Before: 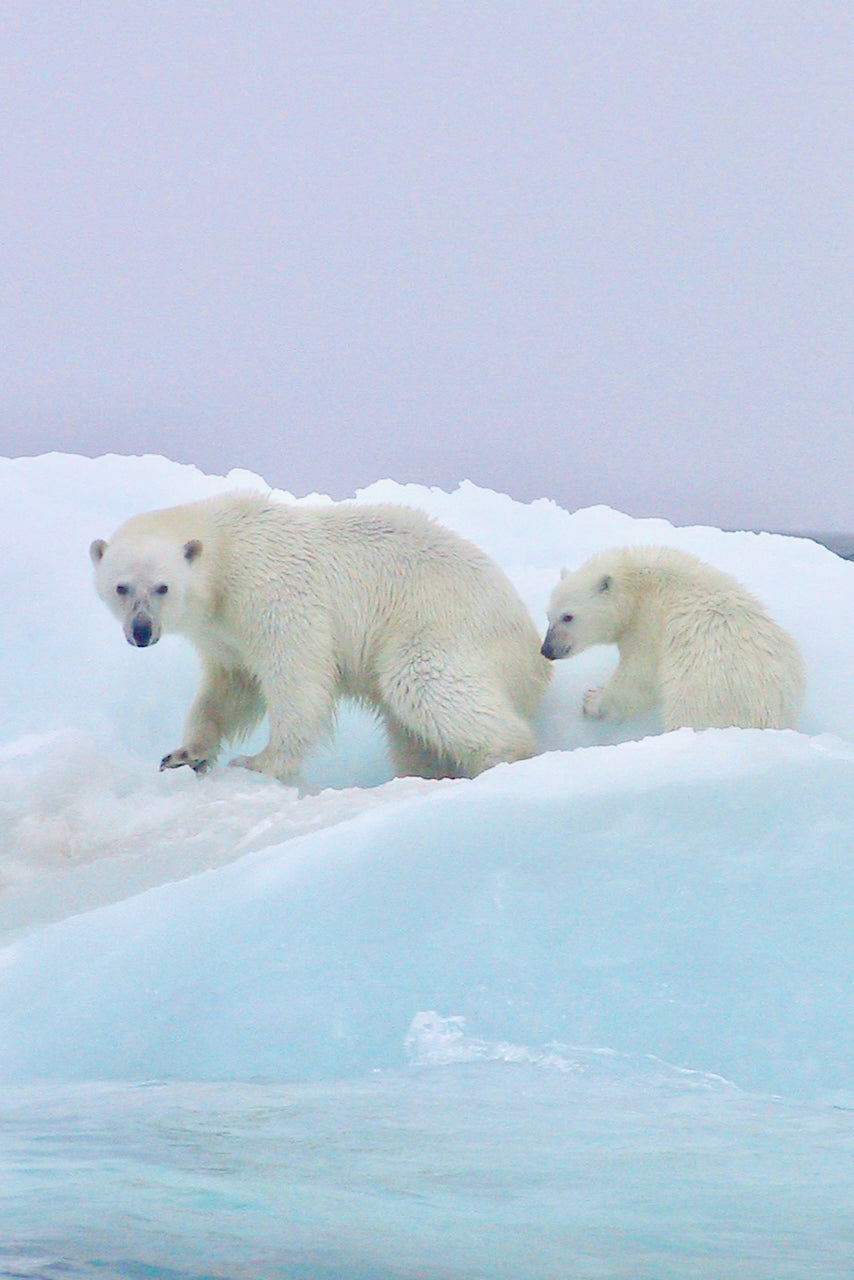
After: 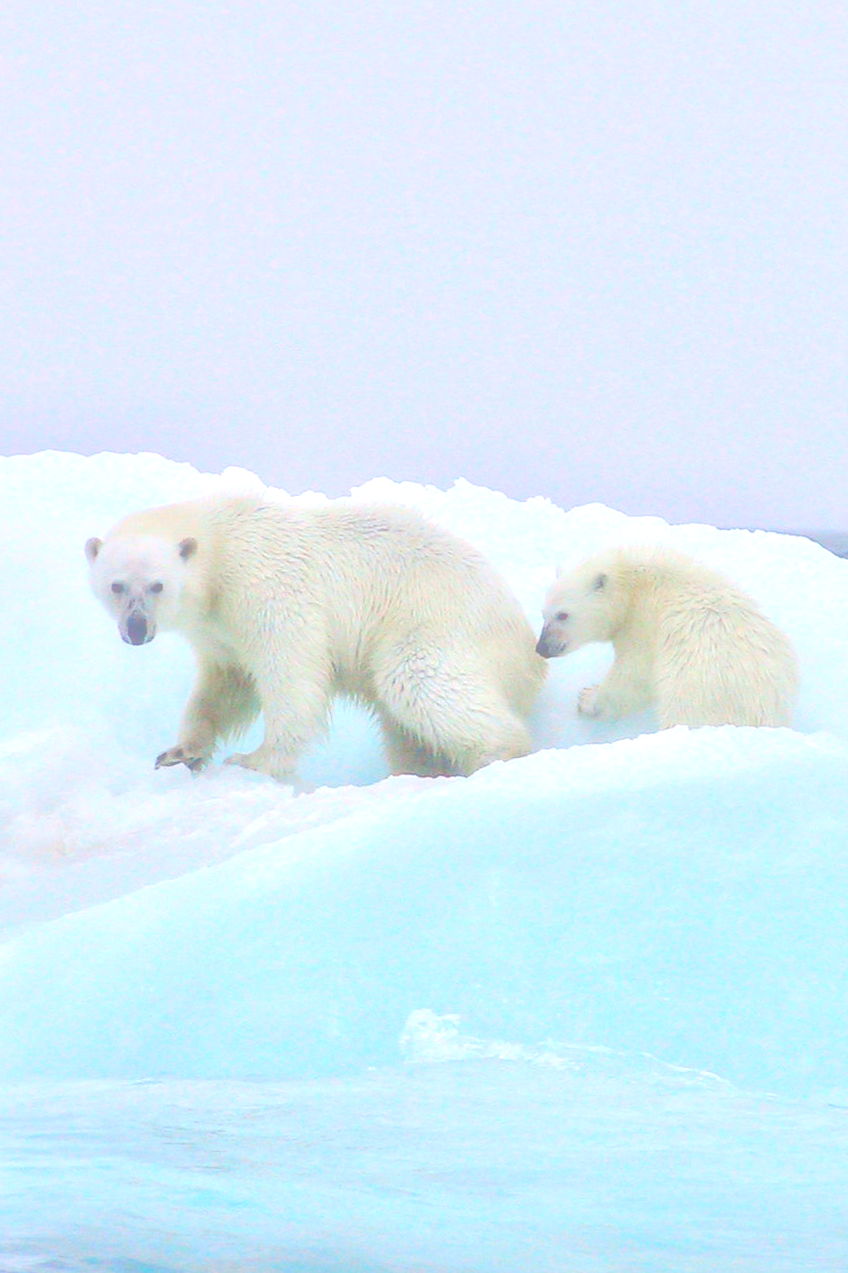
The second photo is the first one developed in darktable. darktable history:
local contrast: detail 150%
contrast brightness saturation: brightness 1
shadows and highlights: on, module defaults
tone equalizer: on, module defaults
crop and rotate: left 0.614%, top 0.179%, bottom 0.309%
soften: size 60.24%, saturation 65.46%, brightness 0.506 EV, mix 25.7%
color balance: lift [1, 1.001, 0.999, 1.001], gamma [1, 1.004, 1.007, 0.993], gain [1, 0.991, 0.987, 1.013], contrast 10%, output saturation 120%
